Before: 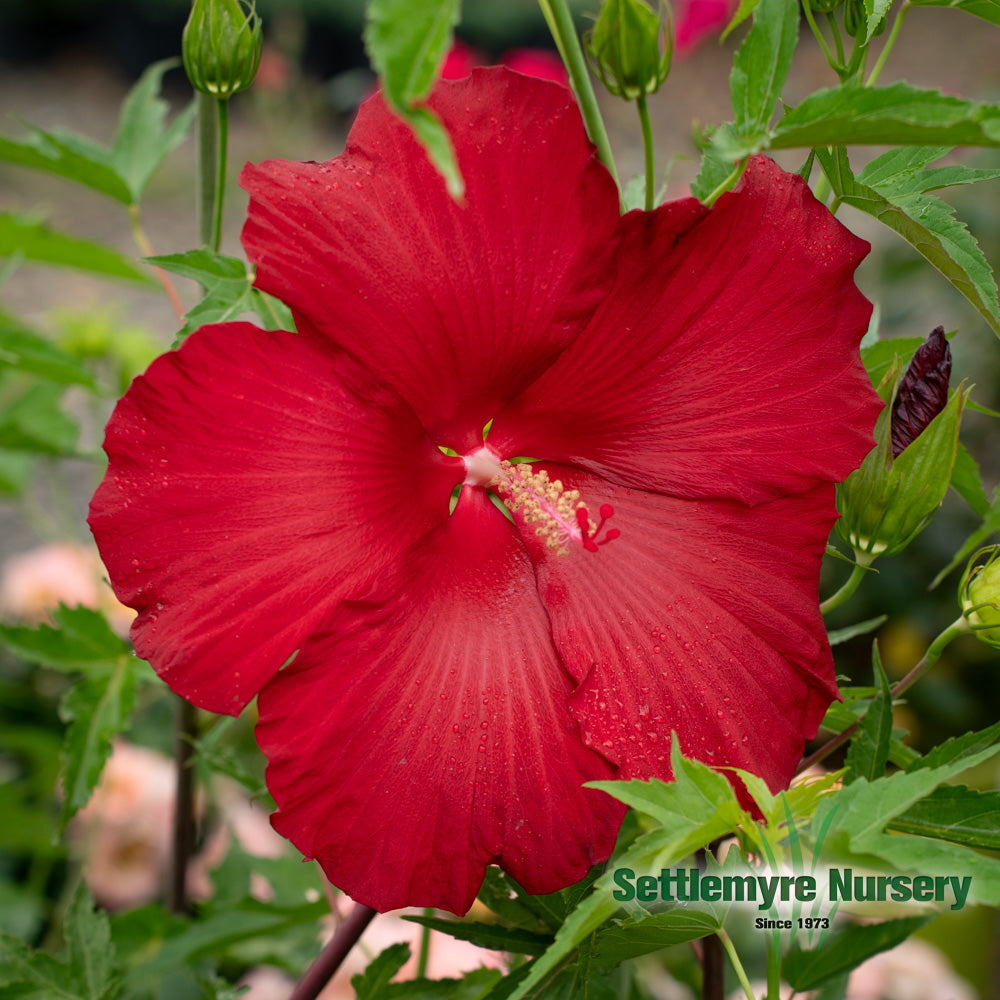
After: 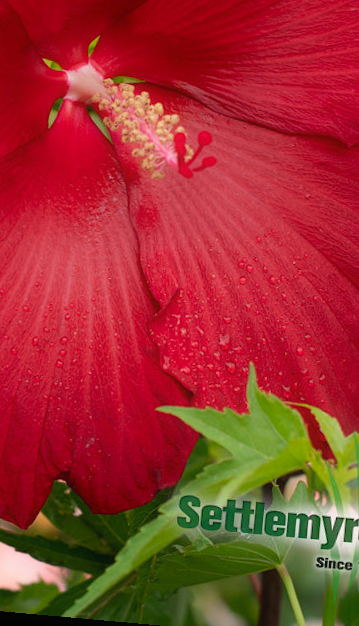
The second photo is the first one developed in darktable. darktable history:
contrast equalizer: y [[0.5, 0.488, 0.462, 0.461, 0.491, 0.5], [0.5 ×6], [0.5 ×6], [0 ×6], [0 ×6]]
rotate and perspective: rotation 5.12°, automatic cropping off
crop: left 40.878%, top 39.176%, right 25.993%, bottom 3.081%
